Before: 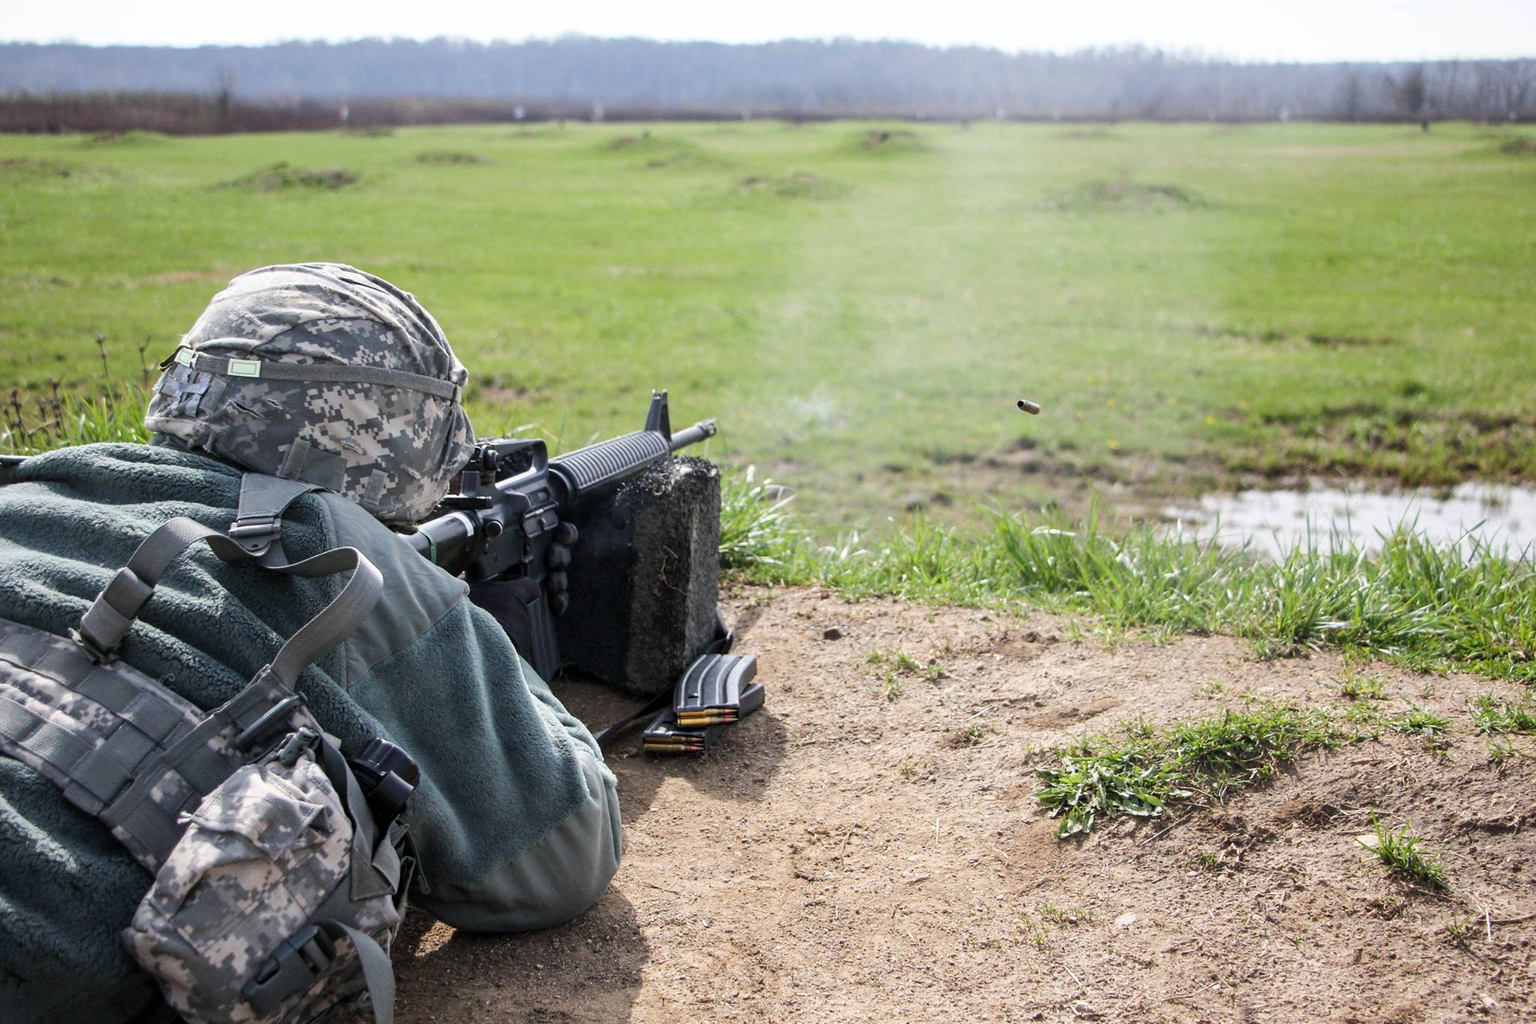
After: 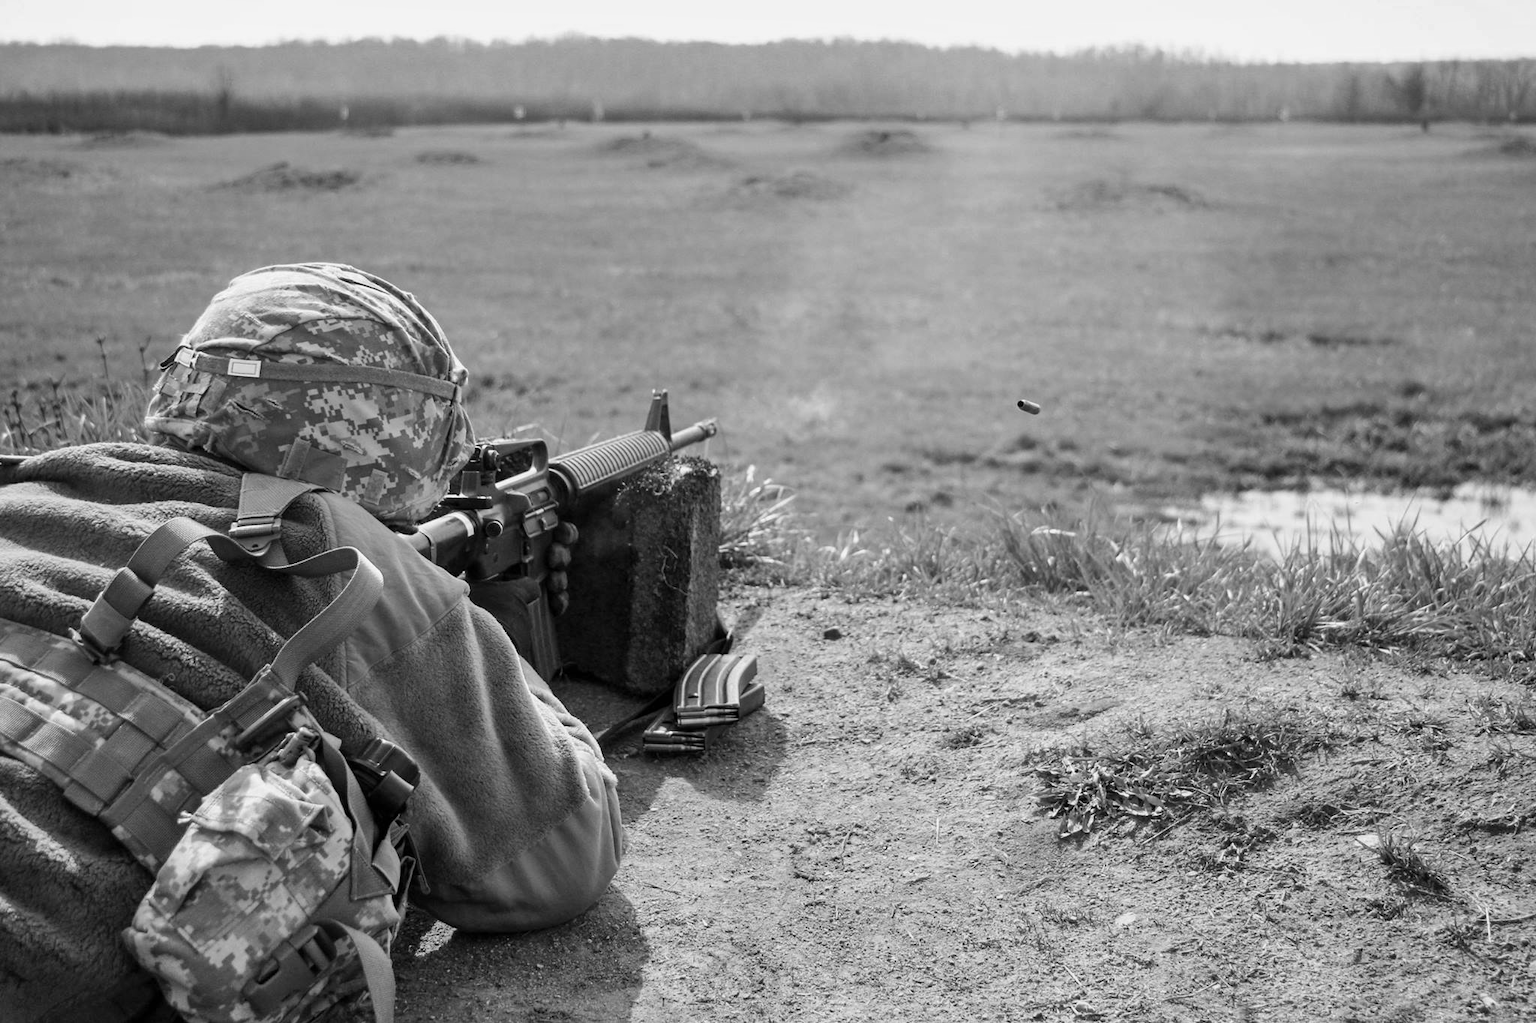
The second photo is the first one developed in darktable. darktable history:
color calibration: output gray [0.21, 0.42, 0.37, 0], gray › normalize channels true, illuminant same as pipeline (D50), adaptation XYZ, x 0.346, y 0.359, gamut compression 0
shadows and highlights: shadows 49, highlights -41, soften with gaussian
